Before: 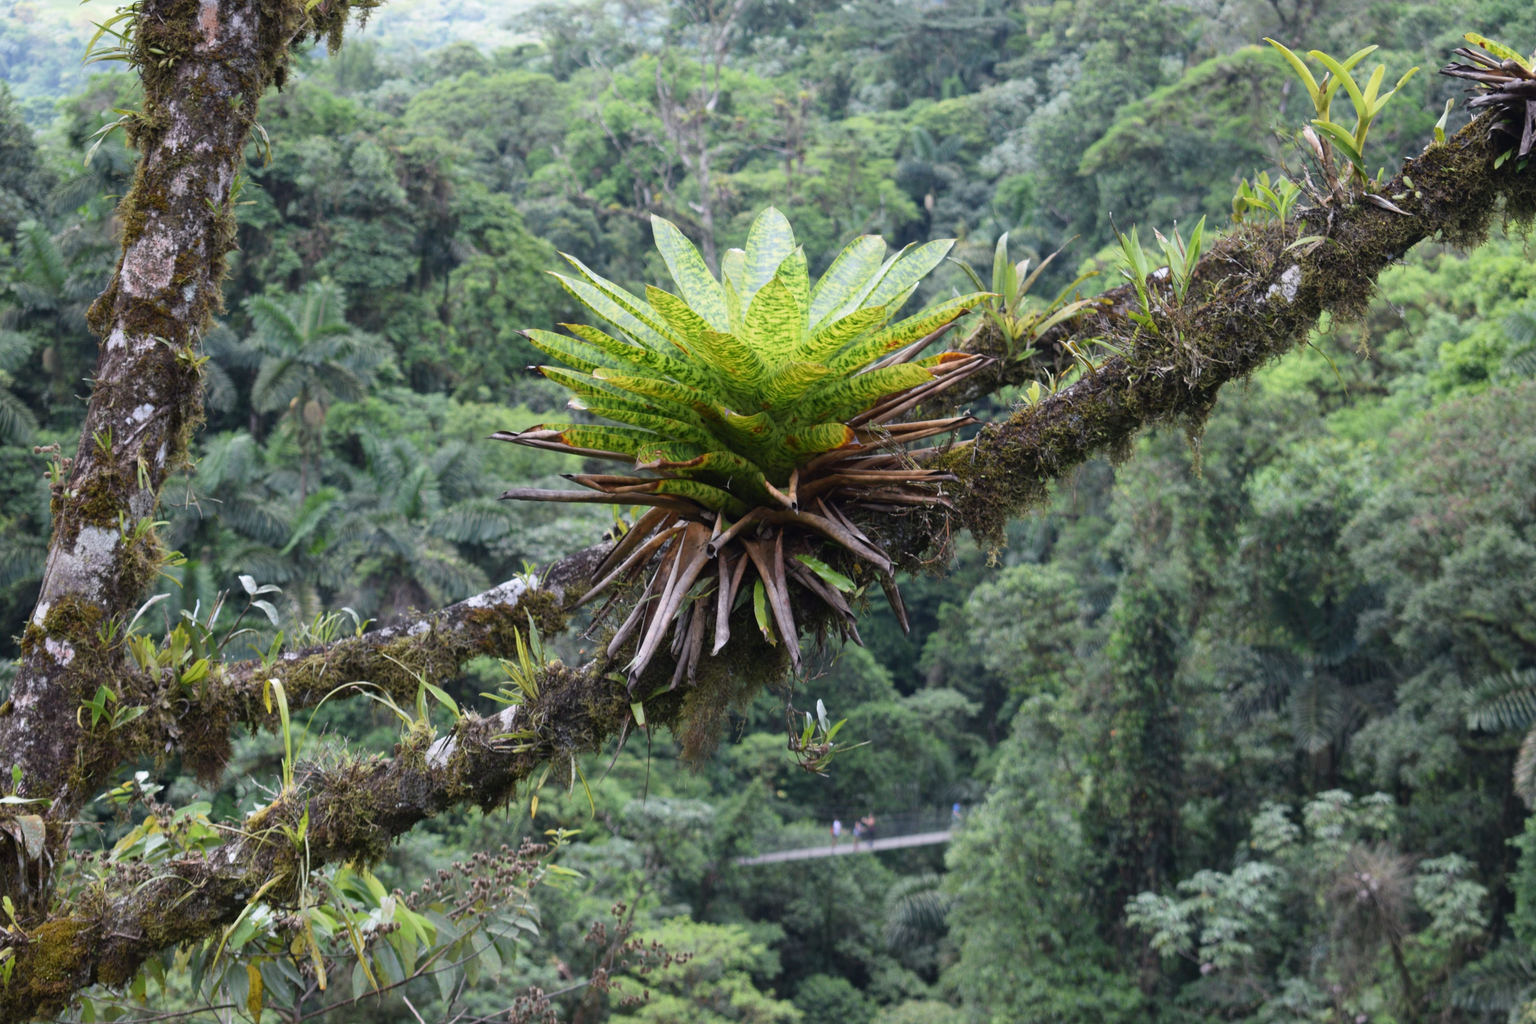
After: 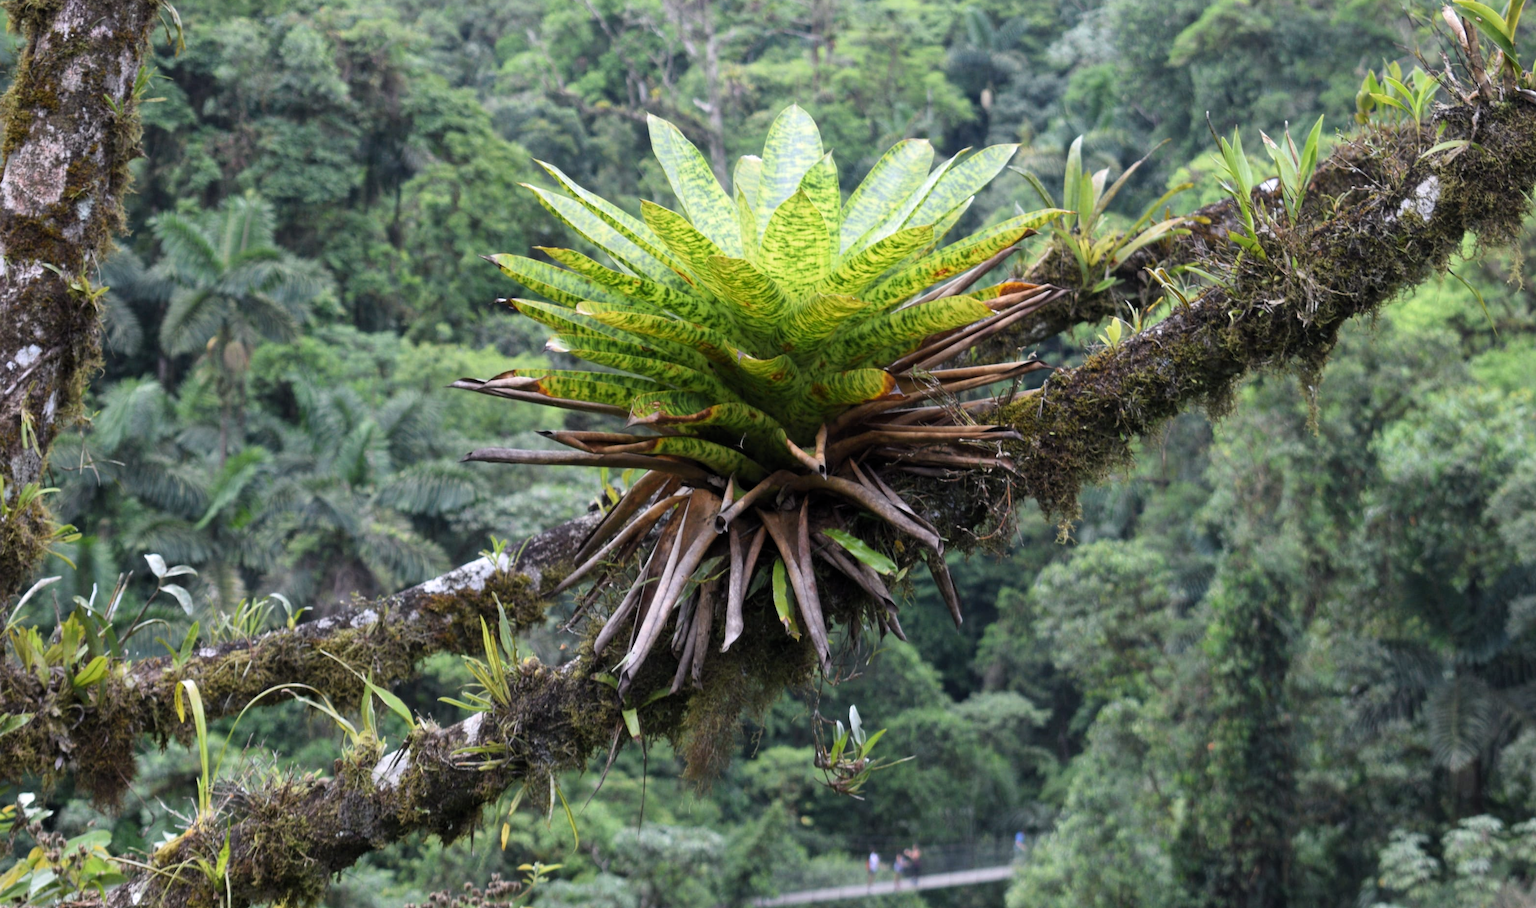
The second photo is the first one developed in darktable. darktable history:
levels: mode automatic, black 0.023%, white 99.97%, levels [0.062, 0.494, 0.925]
crop: left 7.856%, top 11.836%, right 10.12%, bottom 15.387%
